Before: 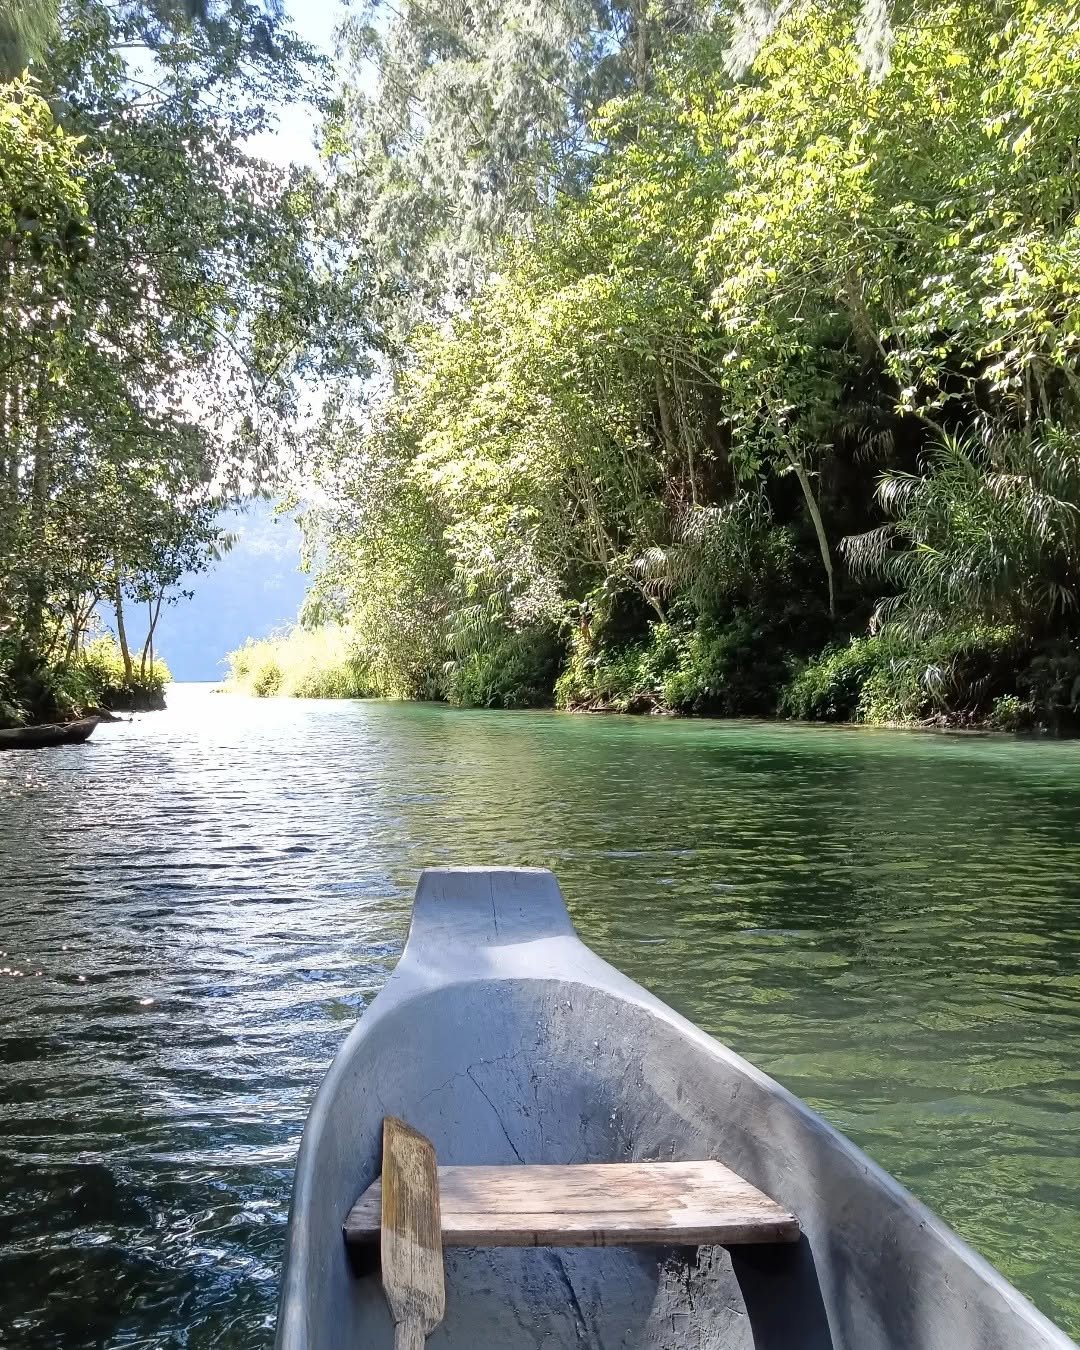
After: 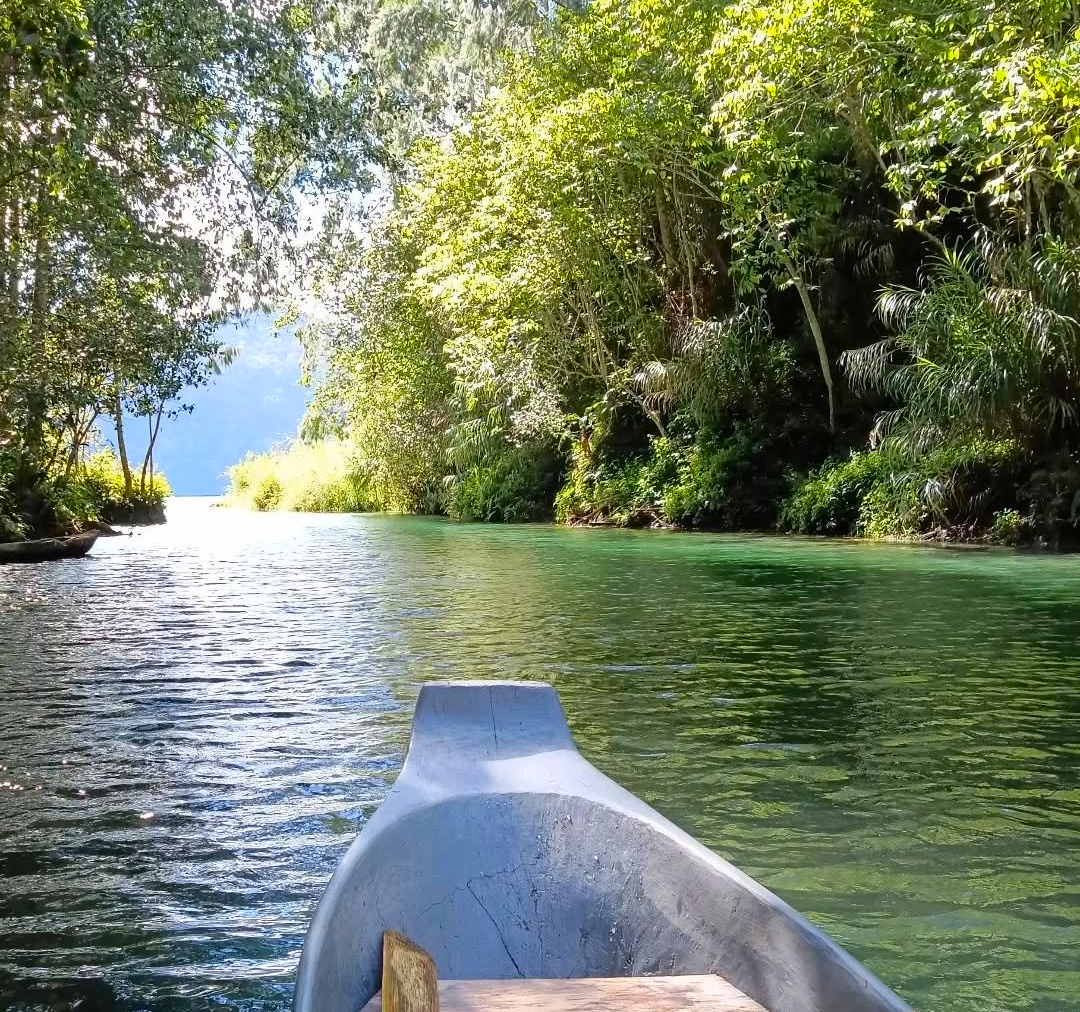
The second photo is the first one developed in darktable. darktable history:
color balance rgb: perceptual saturation grading › global saturation 30%, global vibrance 20%
crop: top 13.819%, bottom 11.169%
